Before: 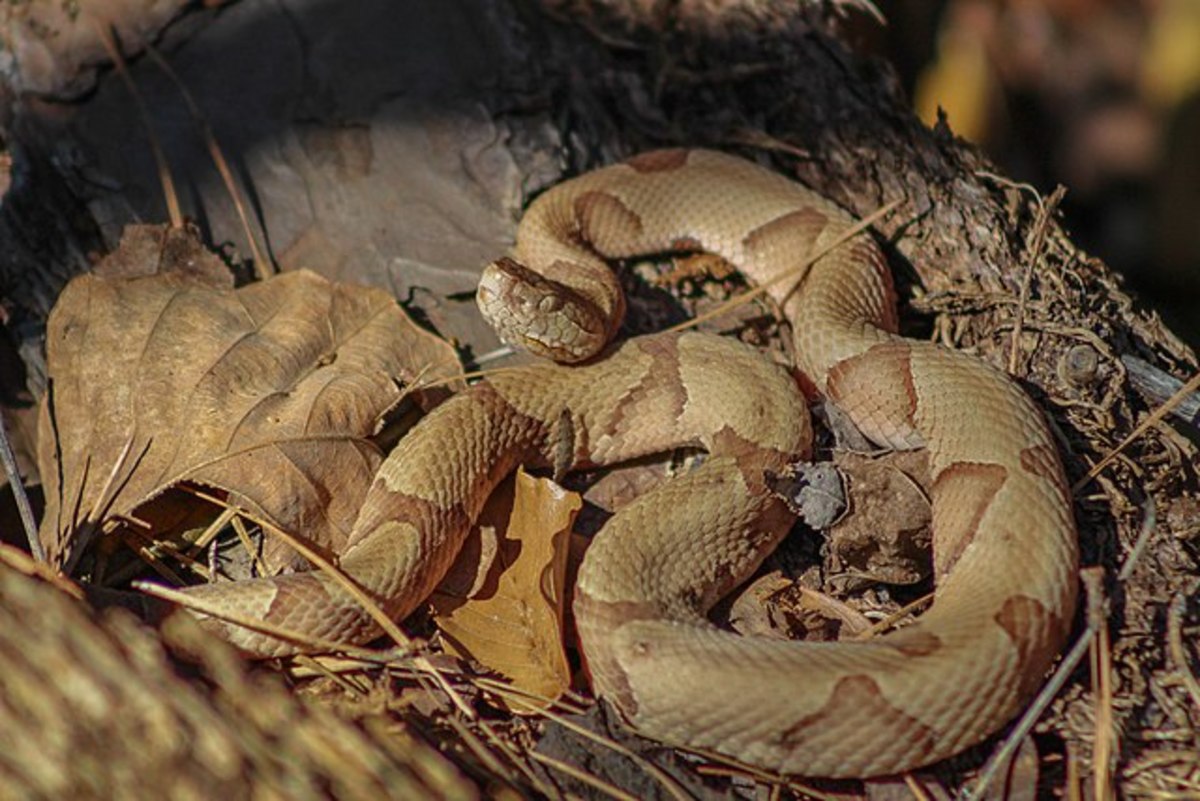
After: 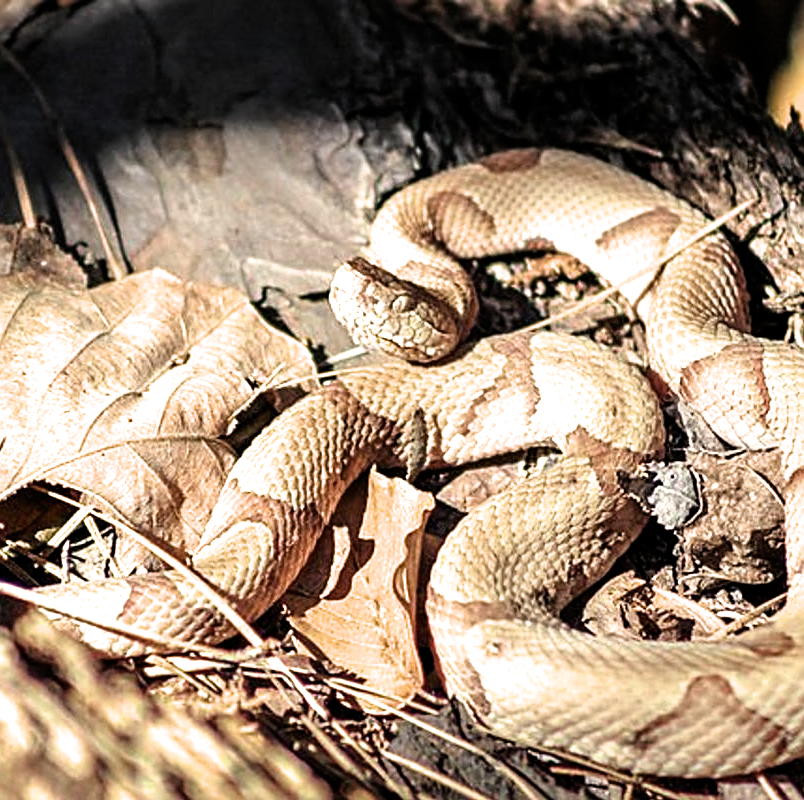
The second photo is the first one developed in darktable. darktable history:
exposure: exposure 1 EV, compensate exposure bias true, compensate highlight preservation false
crop and rotate: left 12.308%, right 20.682%
color correction: highlights b* -0.017, saturation 0.855
filmic rgb: black relative exposure -8.18 EV, white relative exposure 2.2 EV, target white luminance 99.931%, hardness 7.19, latitude 74.75%, contrast 1.316, highlights saturation mix -1.57%, shadows ↔ highlights balance 30.62%, iterations of high-quality reconstruction 0
sharpen: on, module defaults
tone equalizer: -8 EV -0.407 EV, -7 EV -0.404 EV, -6 EV -0.351 EV, -5 EV -0.242 EV, -3 EV 0.224 EV, -2 EV 0.322 EV, -1 EV 0.366 EV, +0 EV 0.399 EV, mask exposure compensation -0.495 EV
contrast brightness saturation: contrast 0.082, saturation 0.022
